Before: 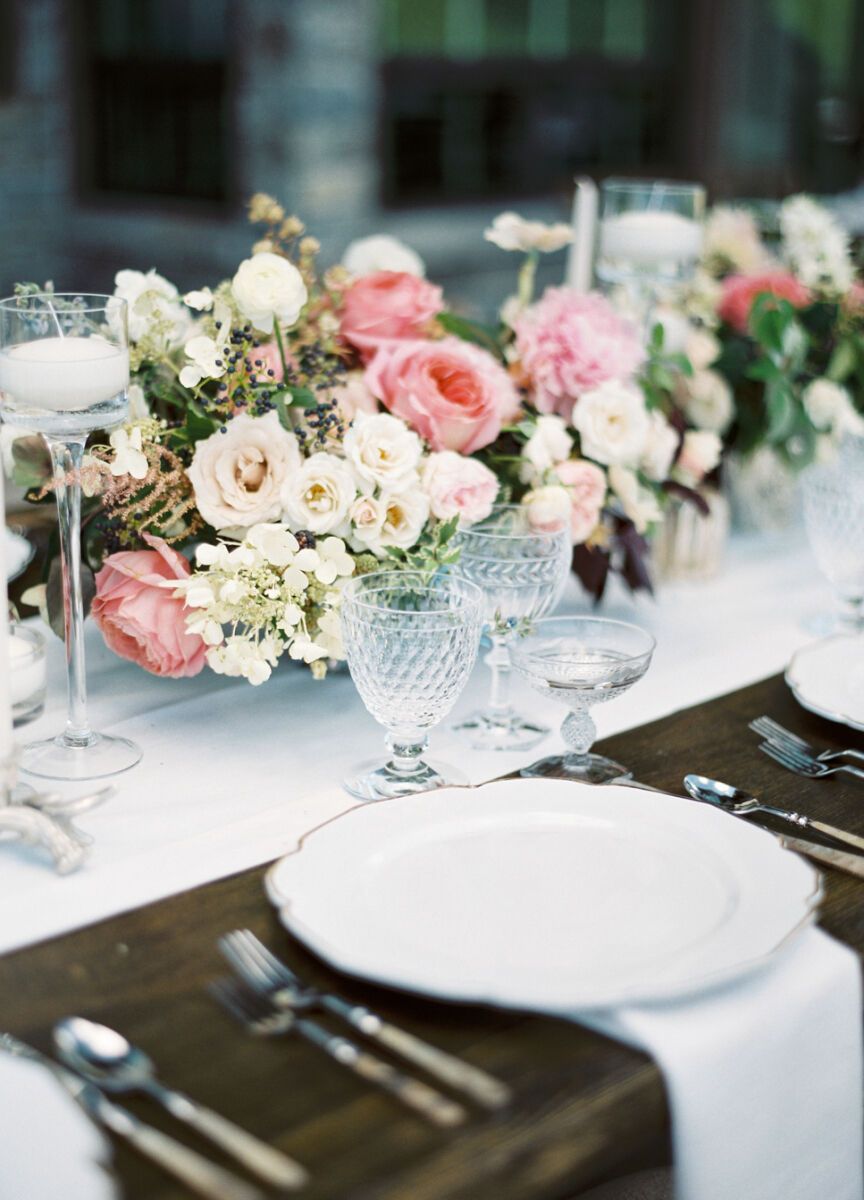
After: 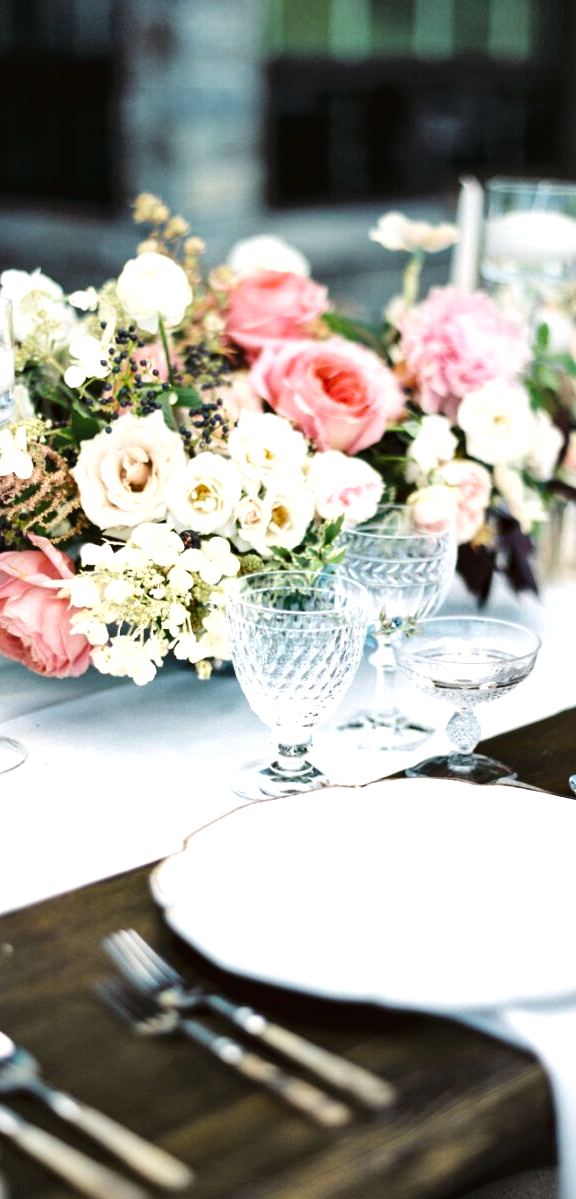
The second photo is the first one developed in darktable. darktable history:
tone curve: curves: ch0 [(0, 0.019) (0.11, 0.036) (0.259, 0.214) (0.378, 0.365) (0.499, 0.529) (1, 1)], color space Lab, linked channels, preserve colors none
exposure: exposure 0.504 EV, compensate exposure bias true, compensate highlight preservation false
shadows and highlights: radius 136.54, soften with gaussian
crop and rotate: left 13.524%, right 19.736%
